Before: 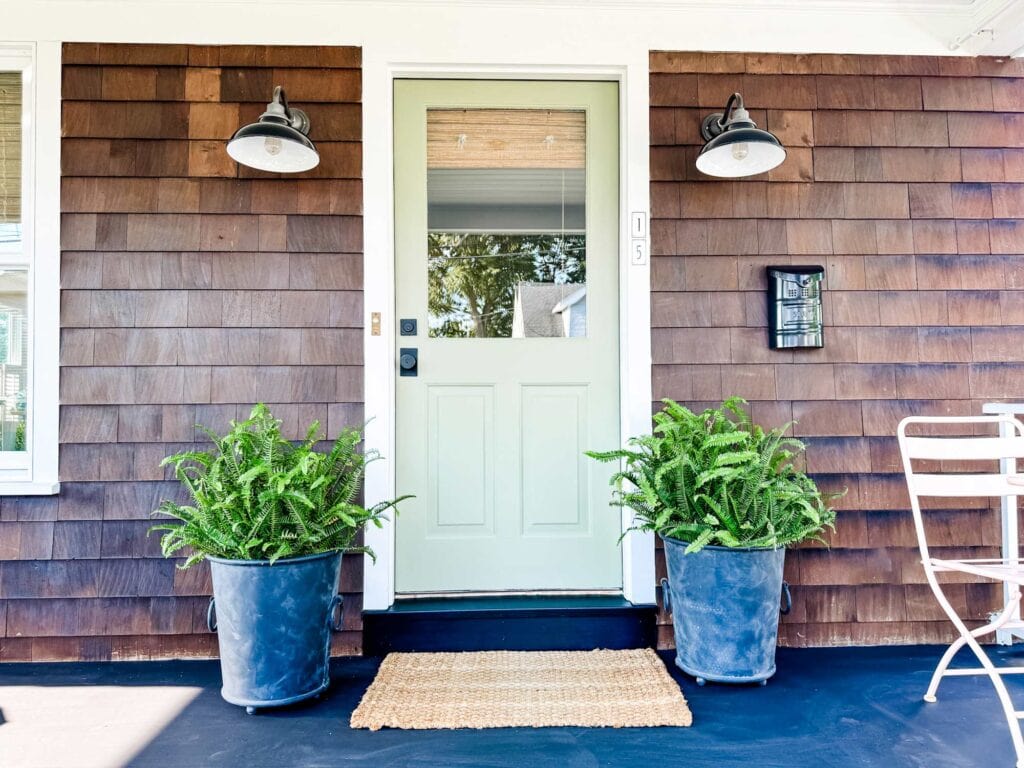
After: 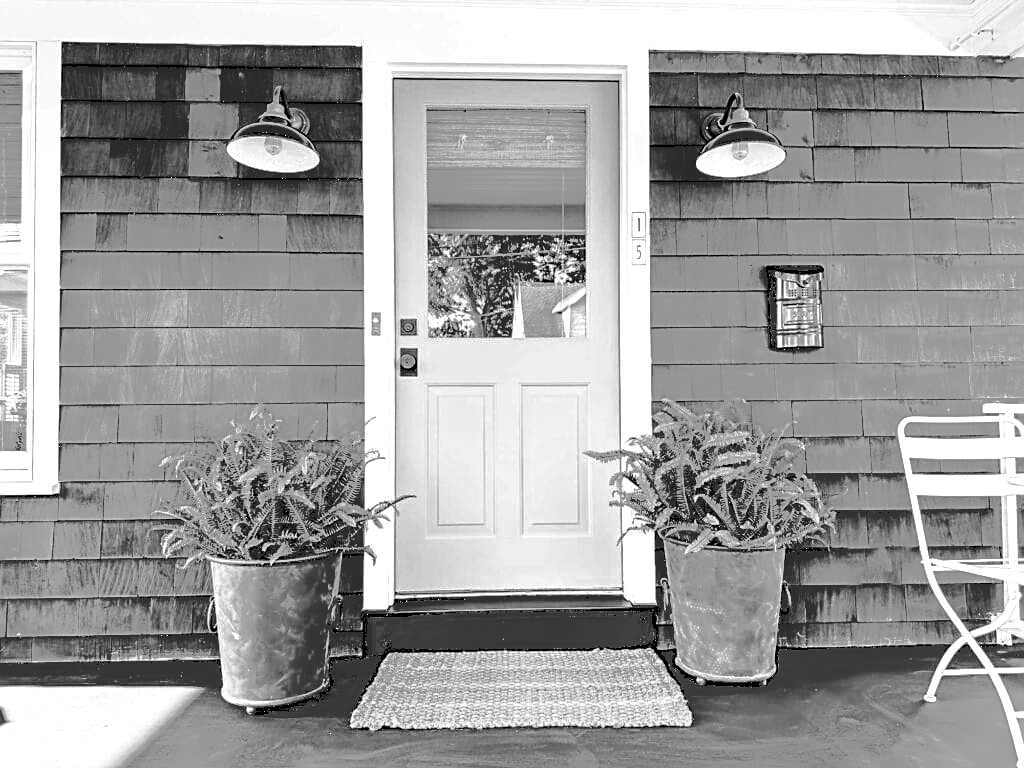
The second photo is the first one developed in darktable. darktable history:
tone equalizer: -8 EV -0.504 EV, -7 EV -0.322 EV, -6 EV -0.107 EV, -5 EV 0.391 EV, -4 EV 0.966 EV, -3 EV 0.781 EV, -2 EV -0.012 EV, -1 EV 0.131 EV, +0 EV -0.035 EV, edges refinement/feathering 500, mask exposure compensation -1.57 EV, preserve details no
base curve: curves: ch0 [(0, 0.02) (0.083, 0.036) (1, 1)]
sharpen: on, module defaults
color zones: curves: ch0 [(0, 0.613) (0.01, 0.613) (0.245, 0.448) (0.498, 0.529) (0.642, 0.665) (0.879, 0.777) (0.99, 0.613)]; ch1 [(0, 0) (0.143, 0) (0.286, 0) (0.429, 0) (0.571, 0) (0.714, 0) (0.857, 0)]
